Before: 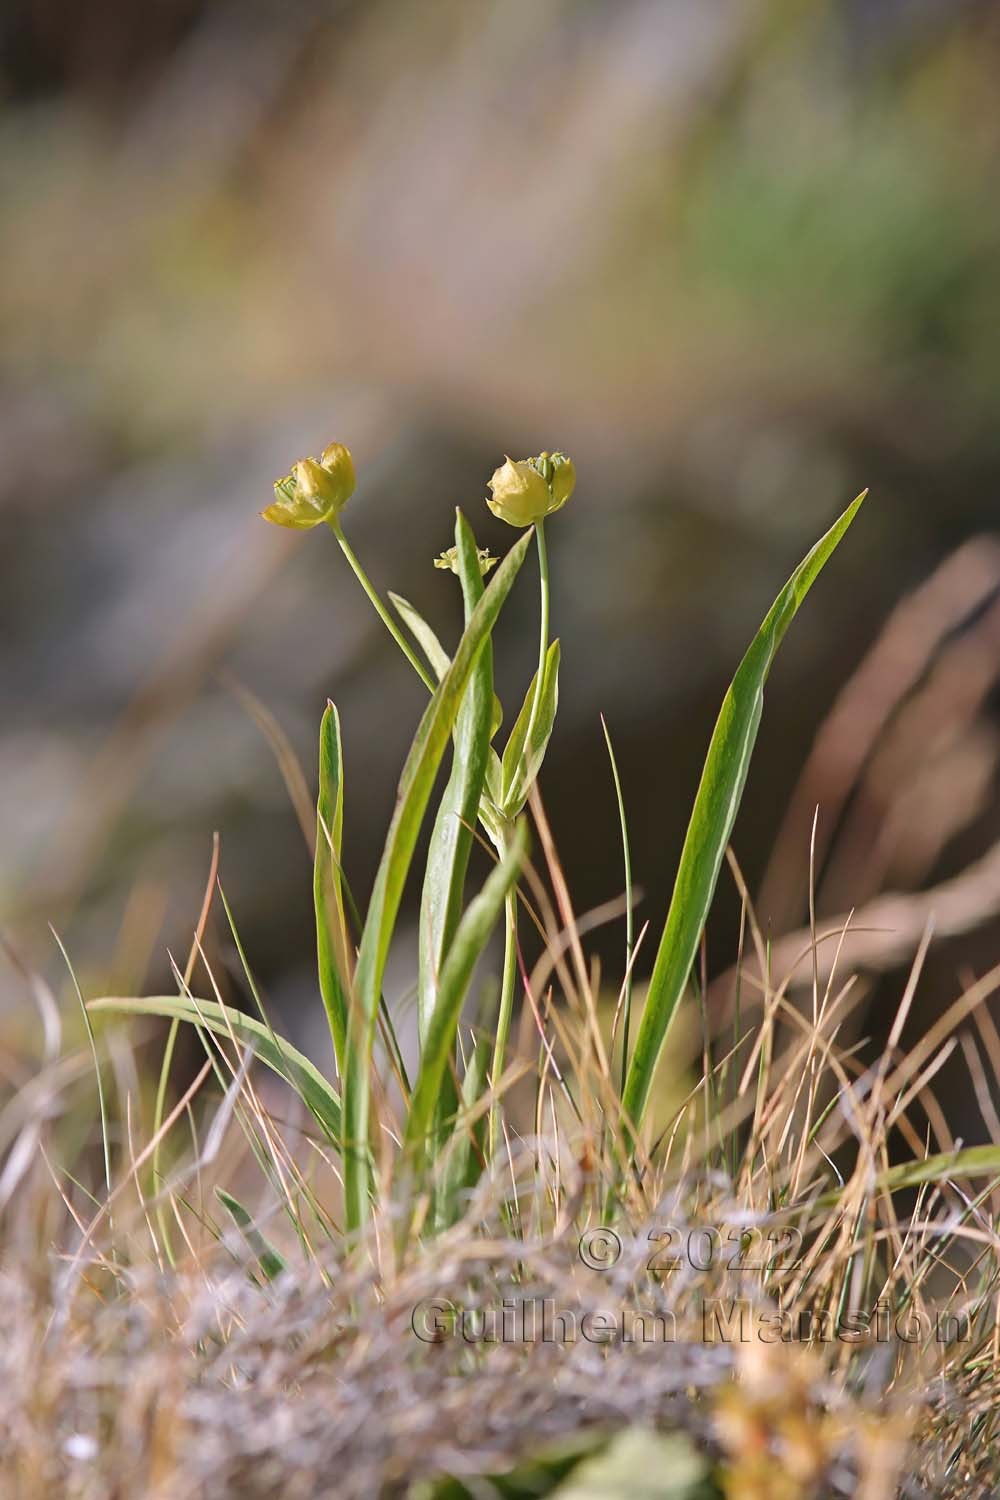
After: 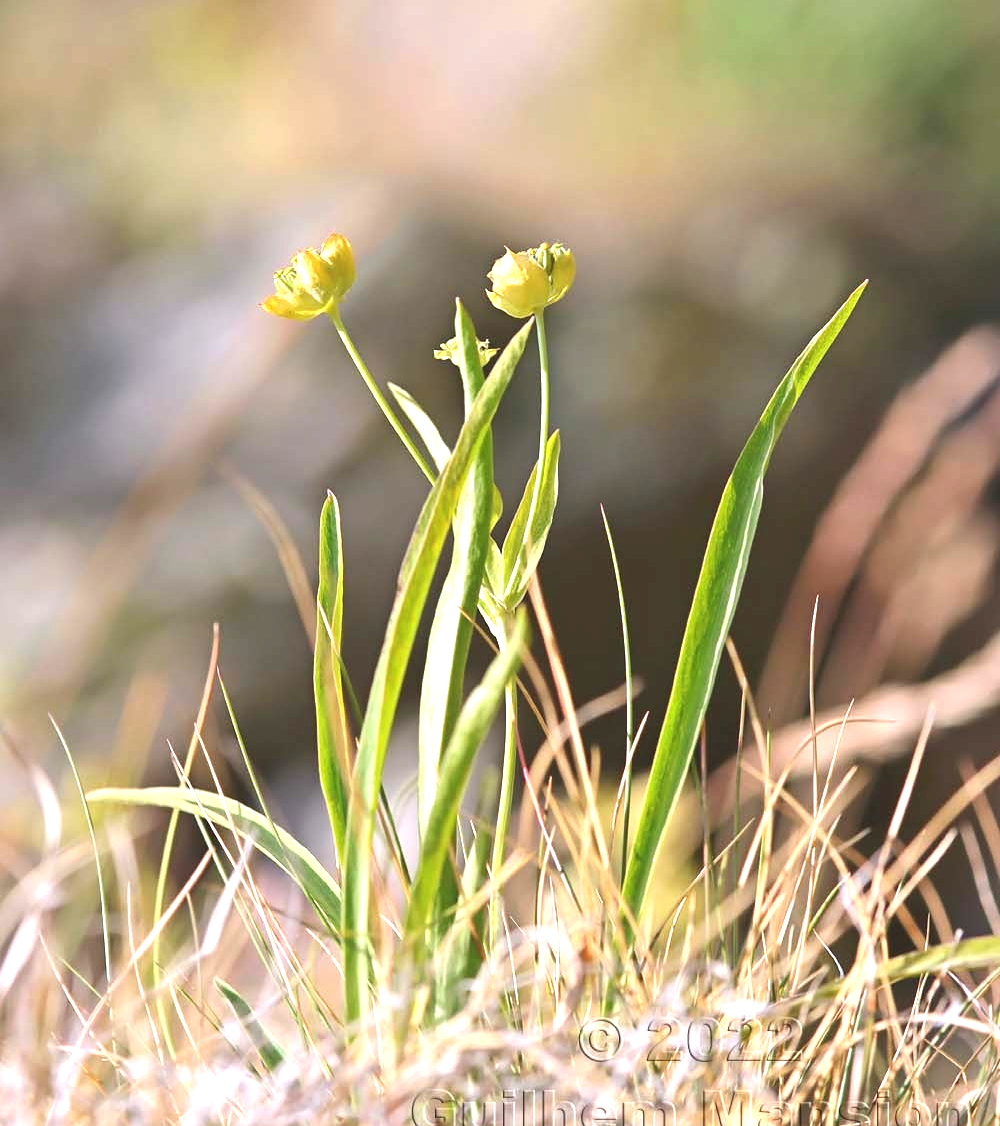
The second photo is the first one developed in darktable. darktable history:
exposure: black level correction -0.002, exposure 1.114 EV, compensate highlight preservation false
crop: top 13.983%, bottom 10.896%
